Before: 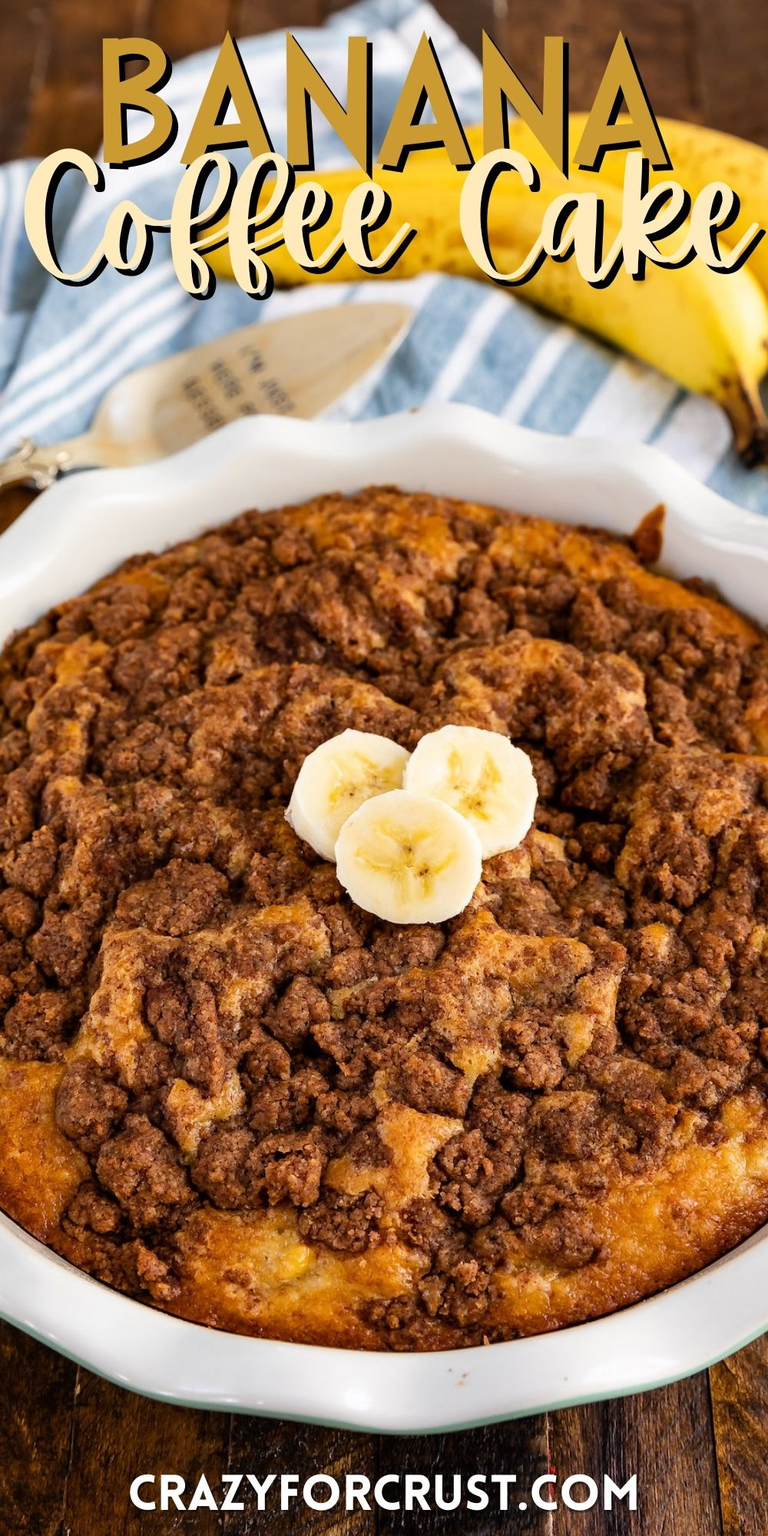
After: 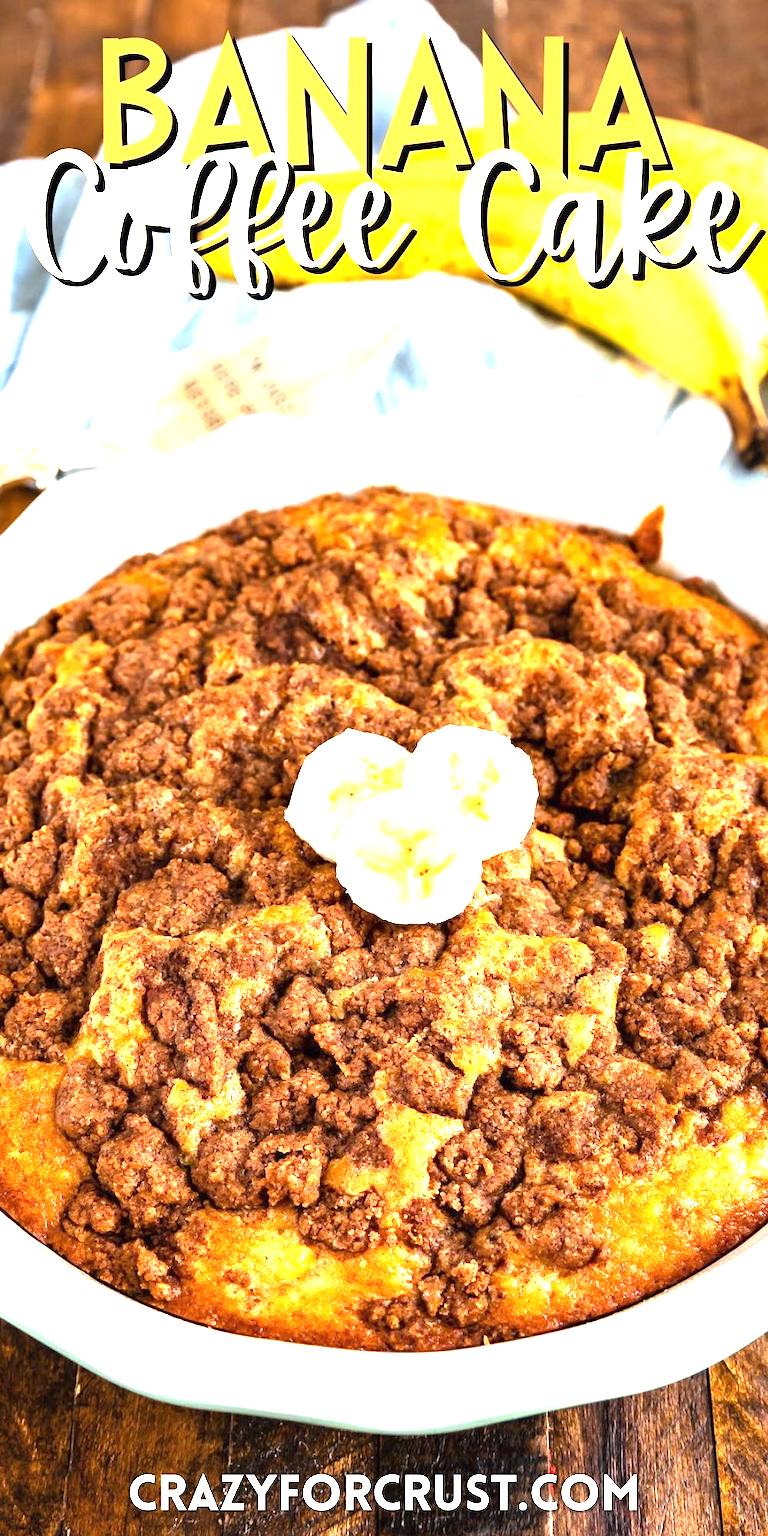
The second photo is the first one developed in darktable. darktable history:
exposure: black level correction 0, exposure 1.884 EV, compensate highlight preservation false
